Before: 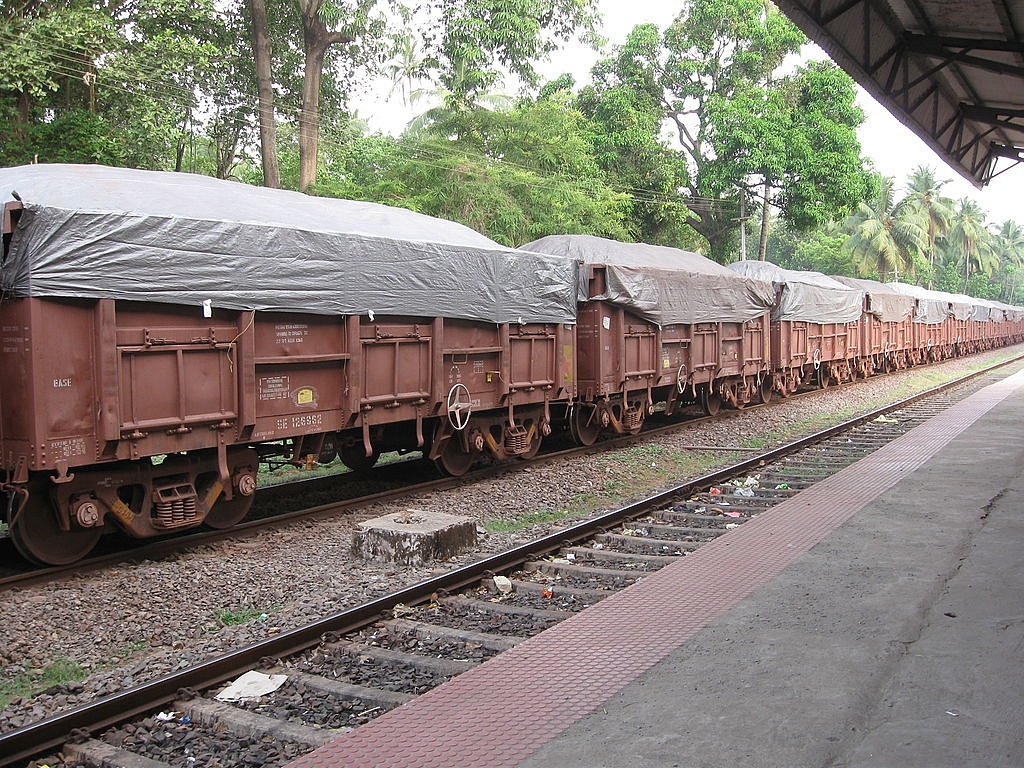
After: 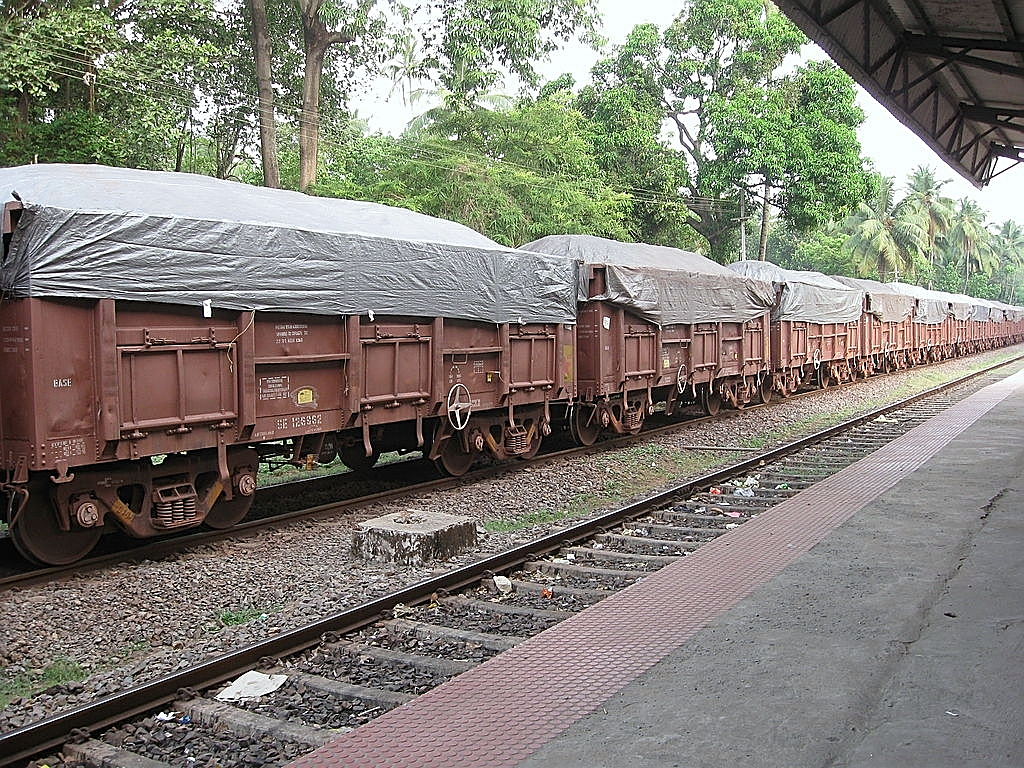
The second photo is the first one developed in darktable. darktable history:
color balance rgb: on, module defaults
white balance: red 0.978, blue 0.999
sharpen: on, module defaults
